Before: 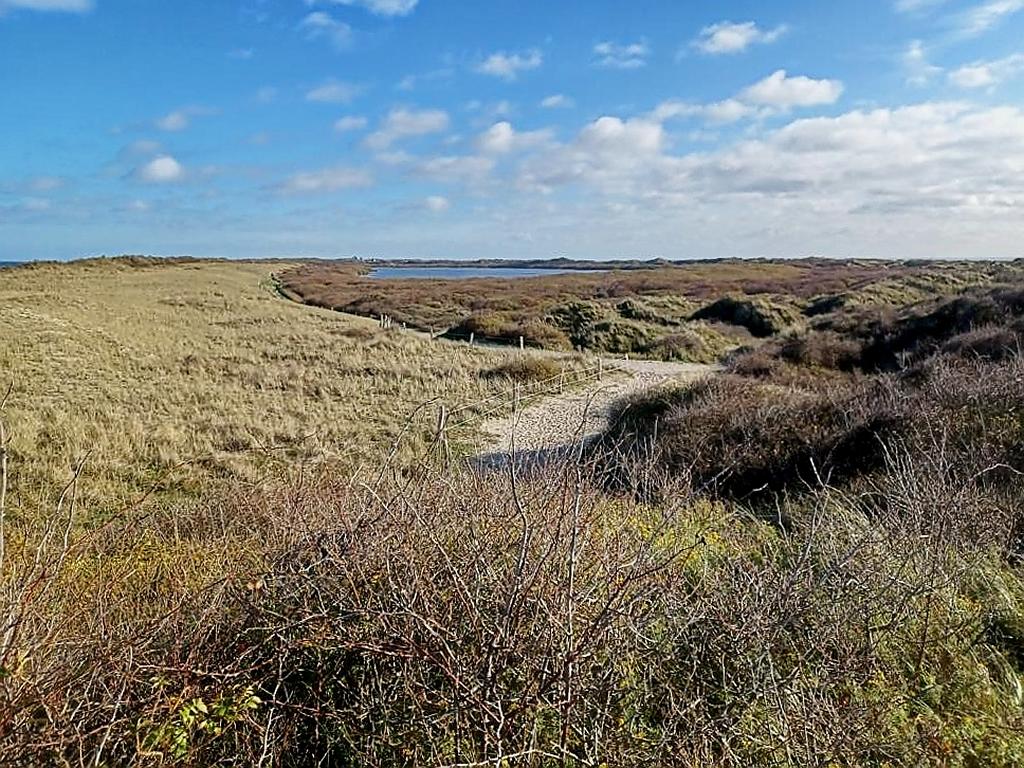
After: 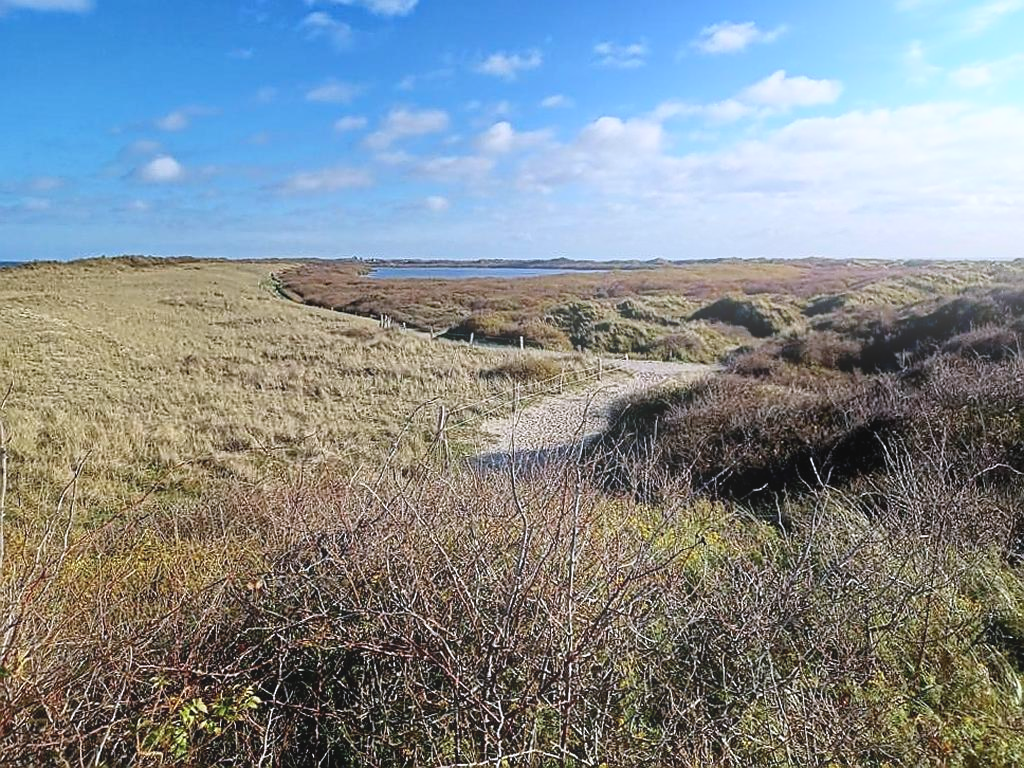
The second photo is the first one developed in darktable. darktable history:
color calibration: illuminant as shot in camera, x 0.358, y 0.373, temperature 4628.91 K
bloom: on, module defaults
